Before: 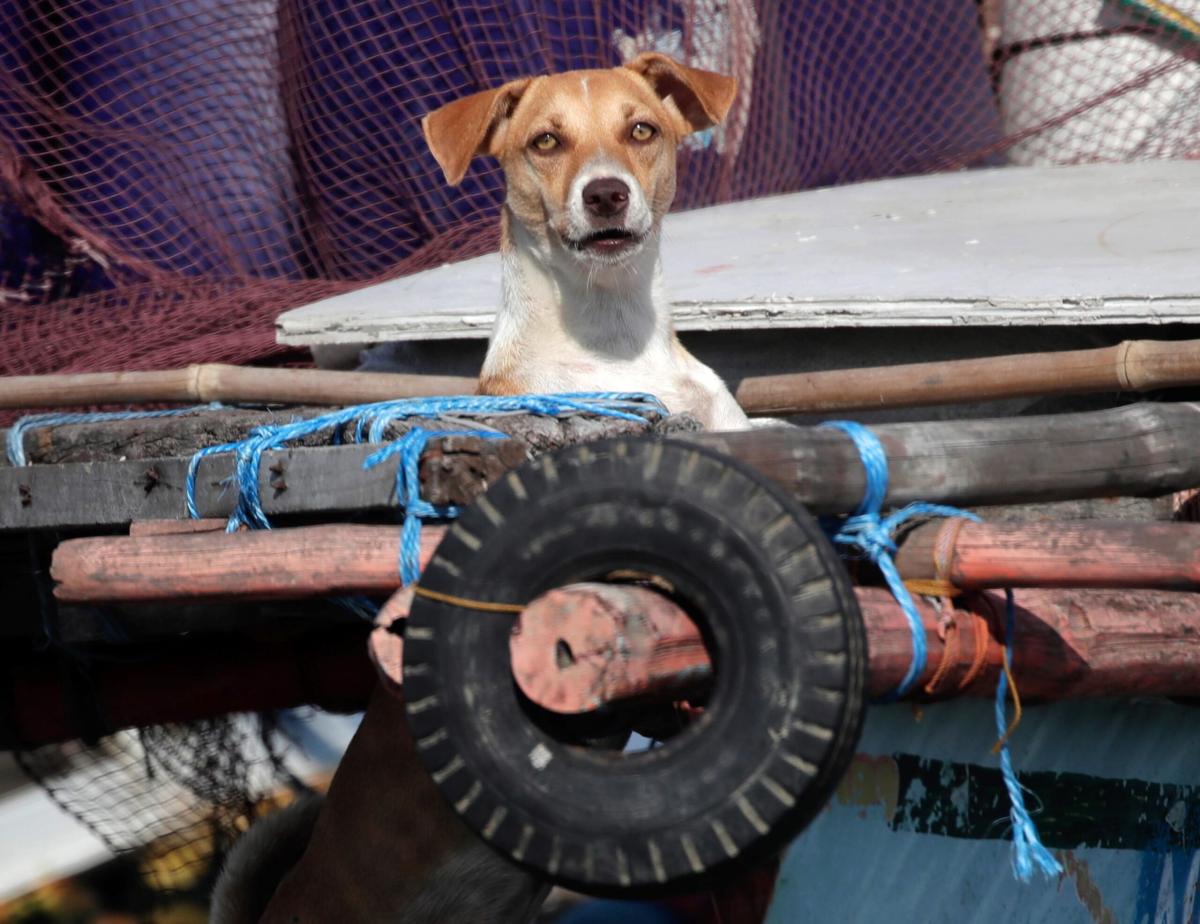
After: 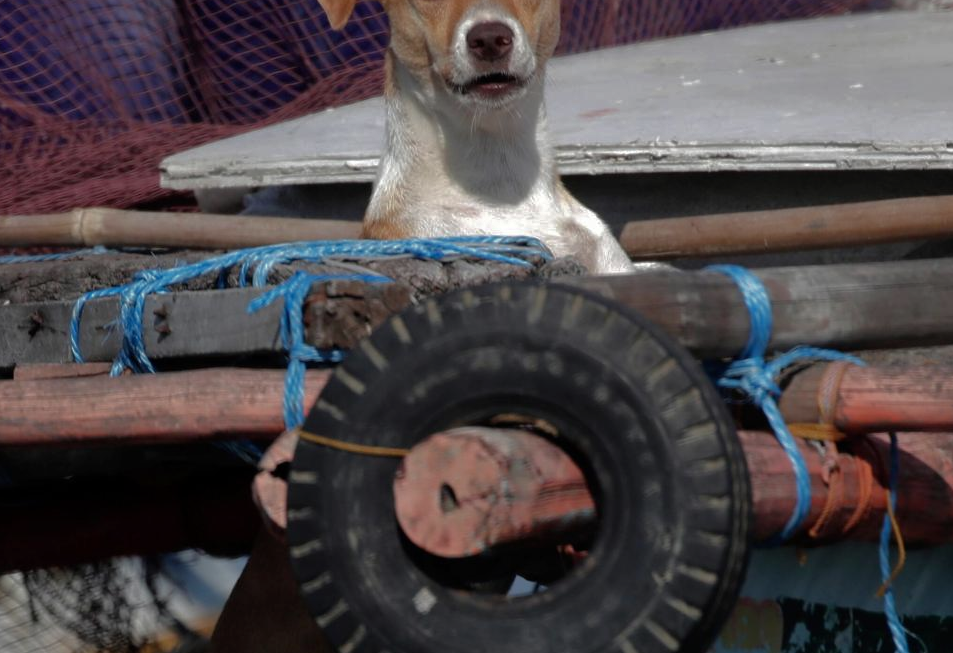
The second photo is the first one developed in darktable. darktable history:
crop: left 9.712%, top 16.928%, right 10.845%, bottom 12.332%
base curve: curves: ch0 [(0, 0) (0.841, 0.609) (1, 1)]
